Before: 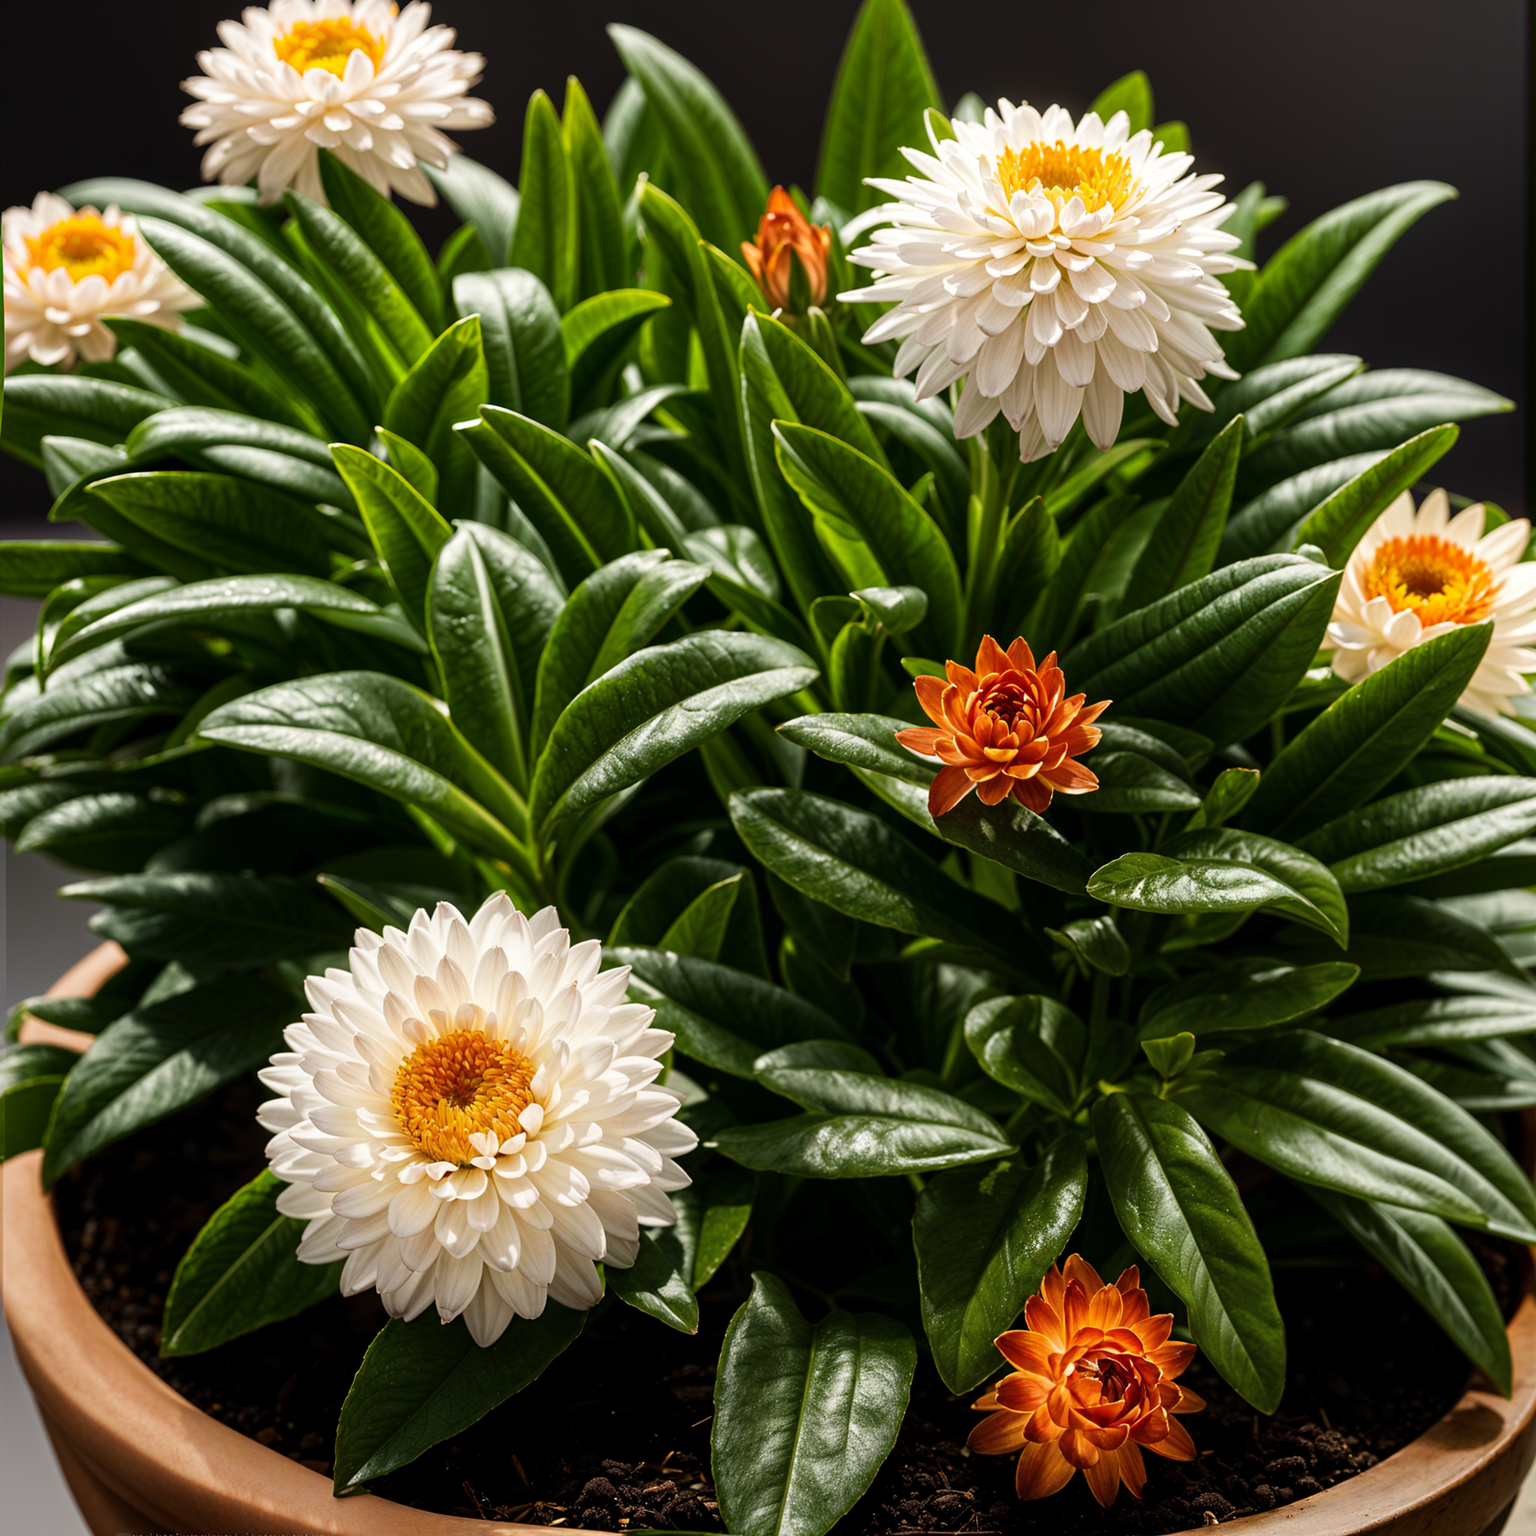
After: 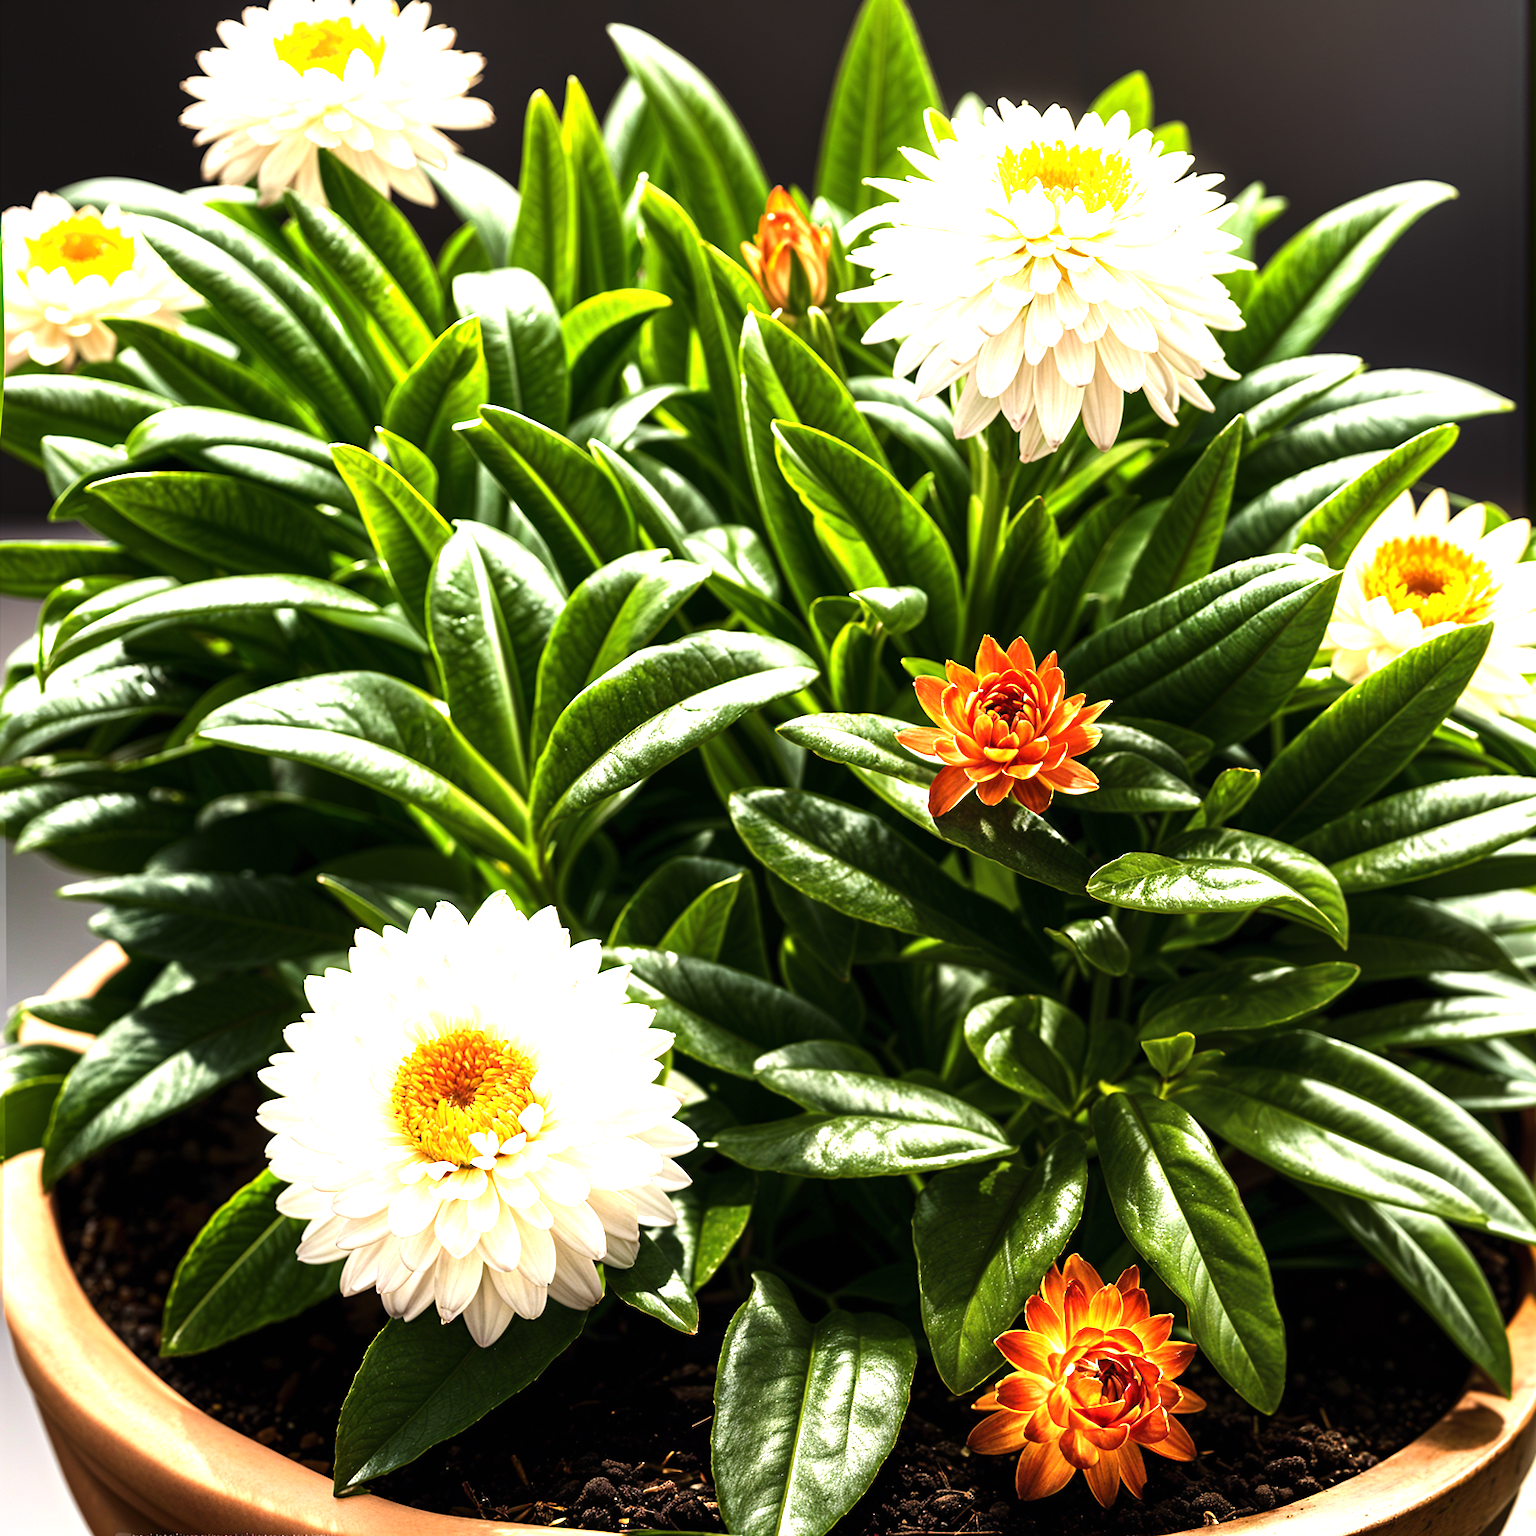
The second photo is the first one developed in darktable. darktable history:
tone equalizer: -8 EV -0.394 EV, -7 EV -0.423 EV, -6 EV -0.308 EV, -5 EV -0.229 EV, -3 EV 0.216 EV, -2 EV 0.363 EV, -1 EV 0.381 EV, +0 EV 0.414 EV, edges refinement/feathering 500, mask exposure compensation -1.57 EV, preserve details no
exposure: black level correction 0, exposure 1.294 EV, compensate exposure bias true, compensate highlight preservation false
